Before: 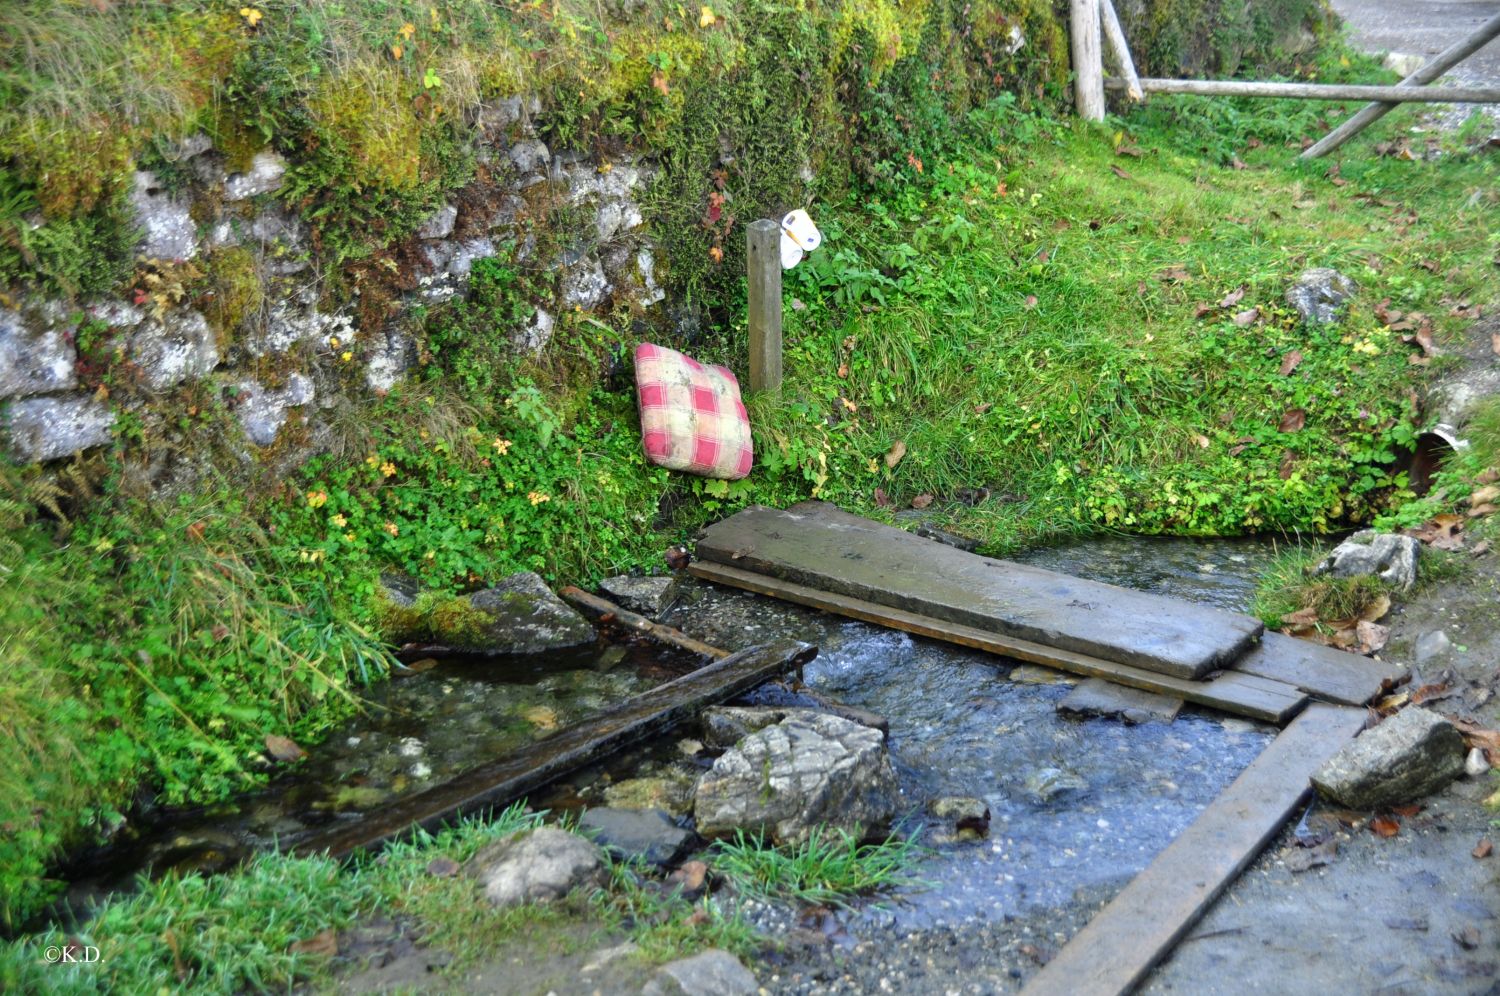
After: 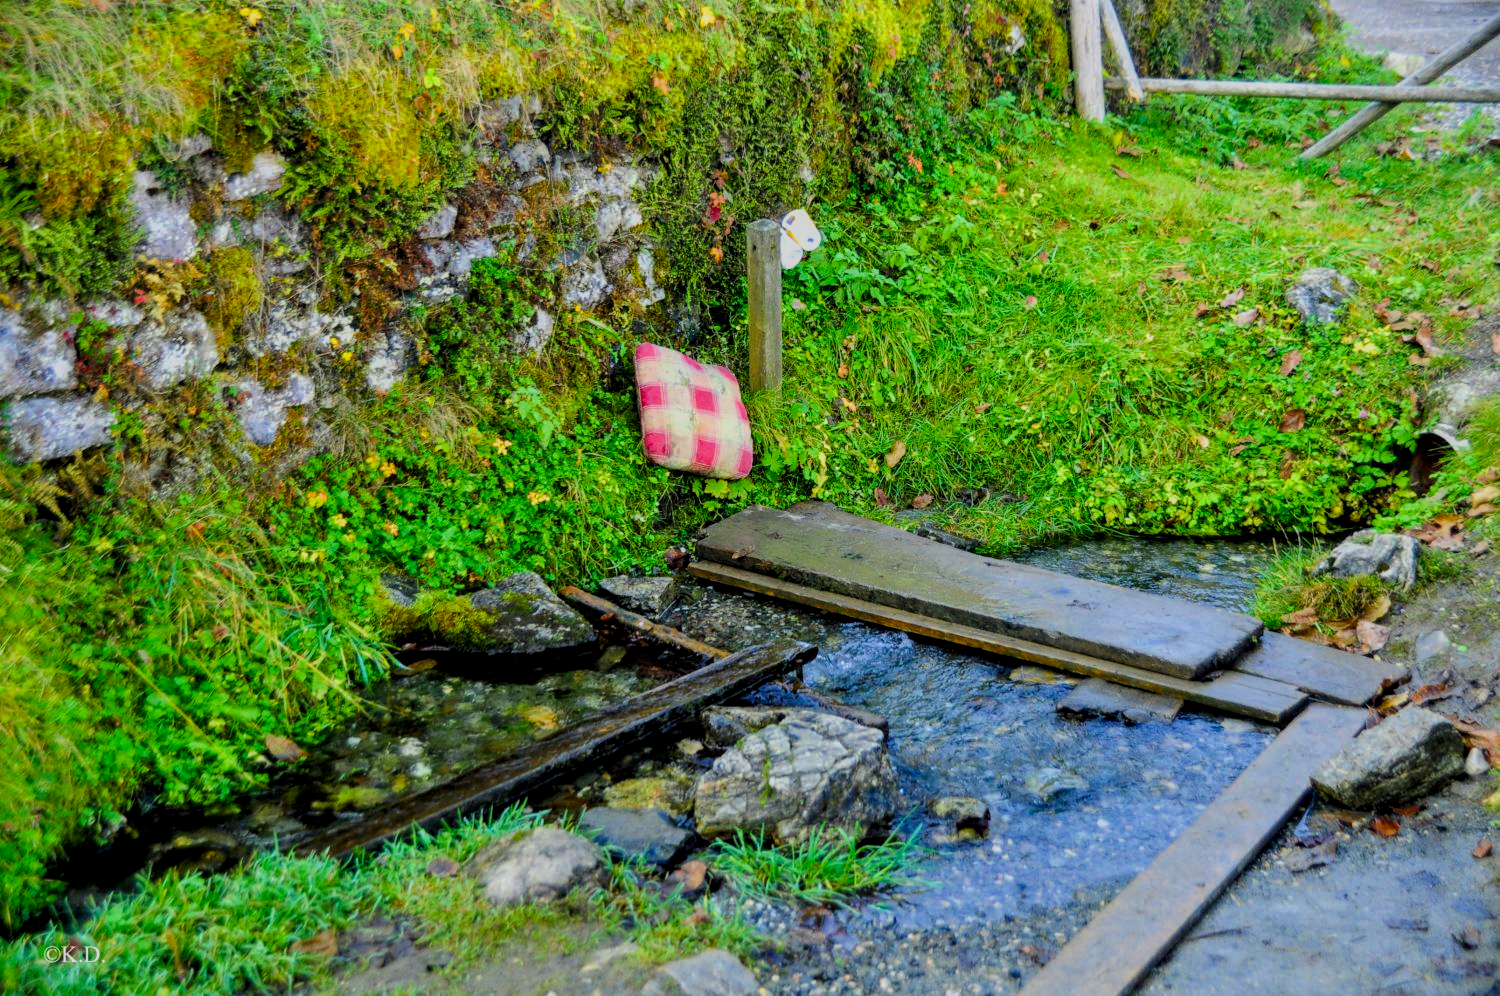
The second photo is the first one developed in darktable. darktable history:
local contrast: on, module defaults
filmic rgb: black relative exposure -8.54 EV, white relative exposure 5.52 EV, hardness 3.39, contrast 1.016
velvia: strength 51%, mid-tones bias 0.51
